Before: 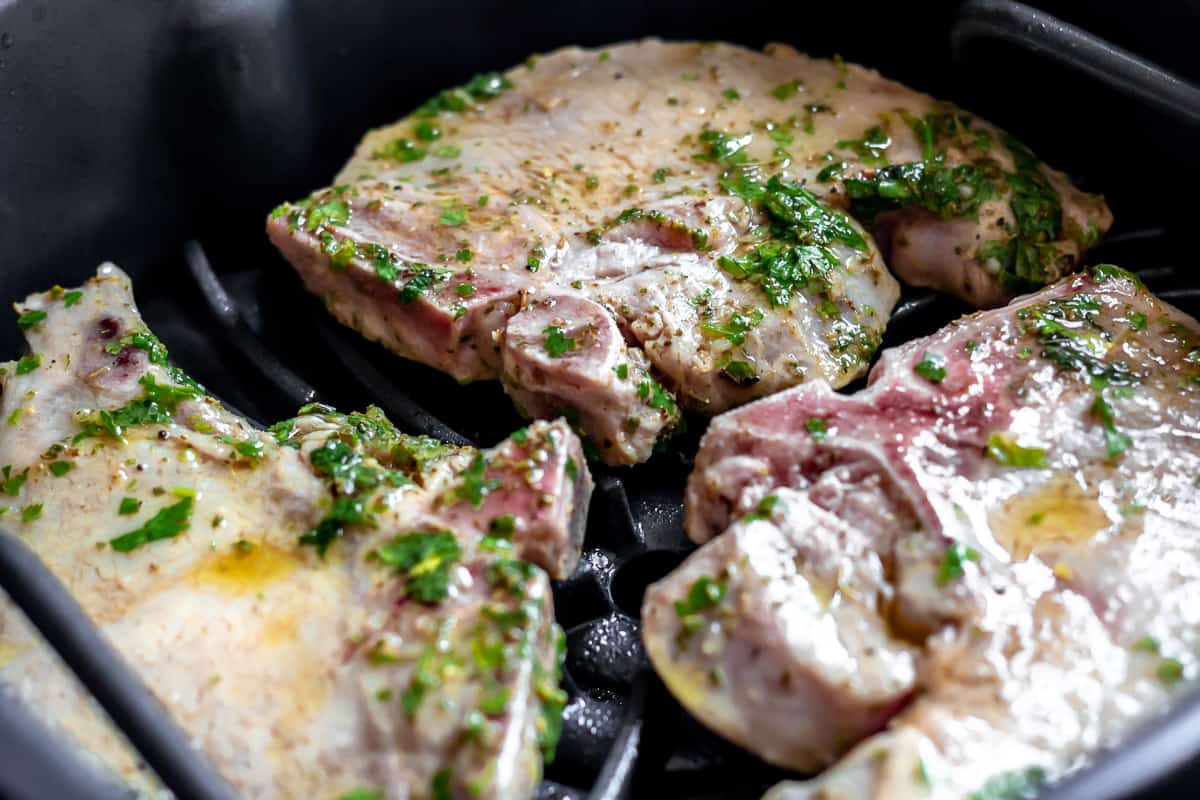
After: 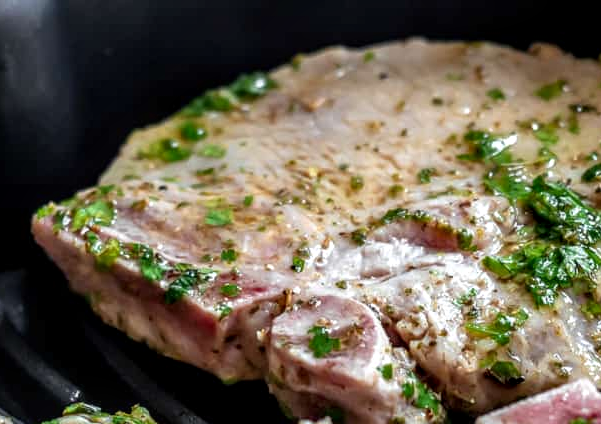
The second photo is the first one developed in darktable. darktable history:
crop: left 19.624%, right 30.253%, bottom 46.966%
local contrast: on, module defaults
